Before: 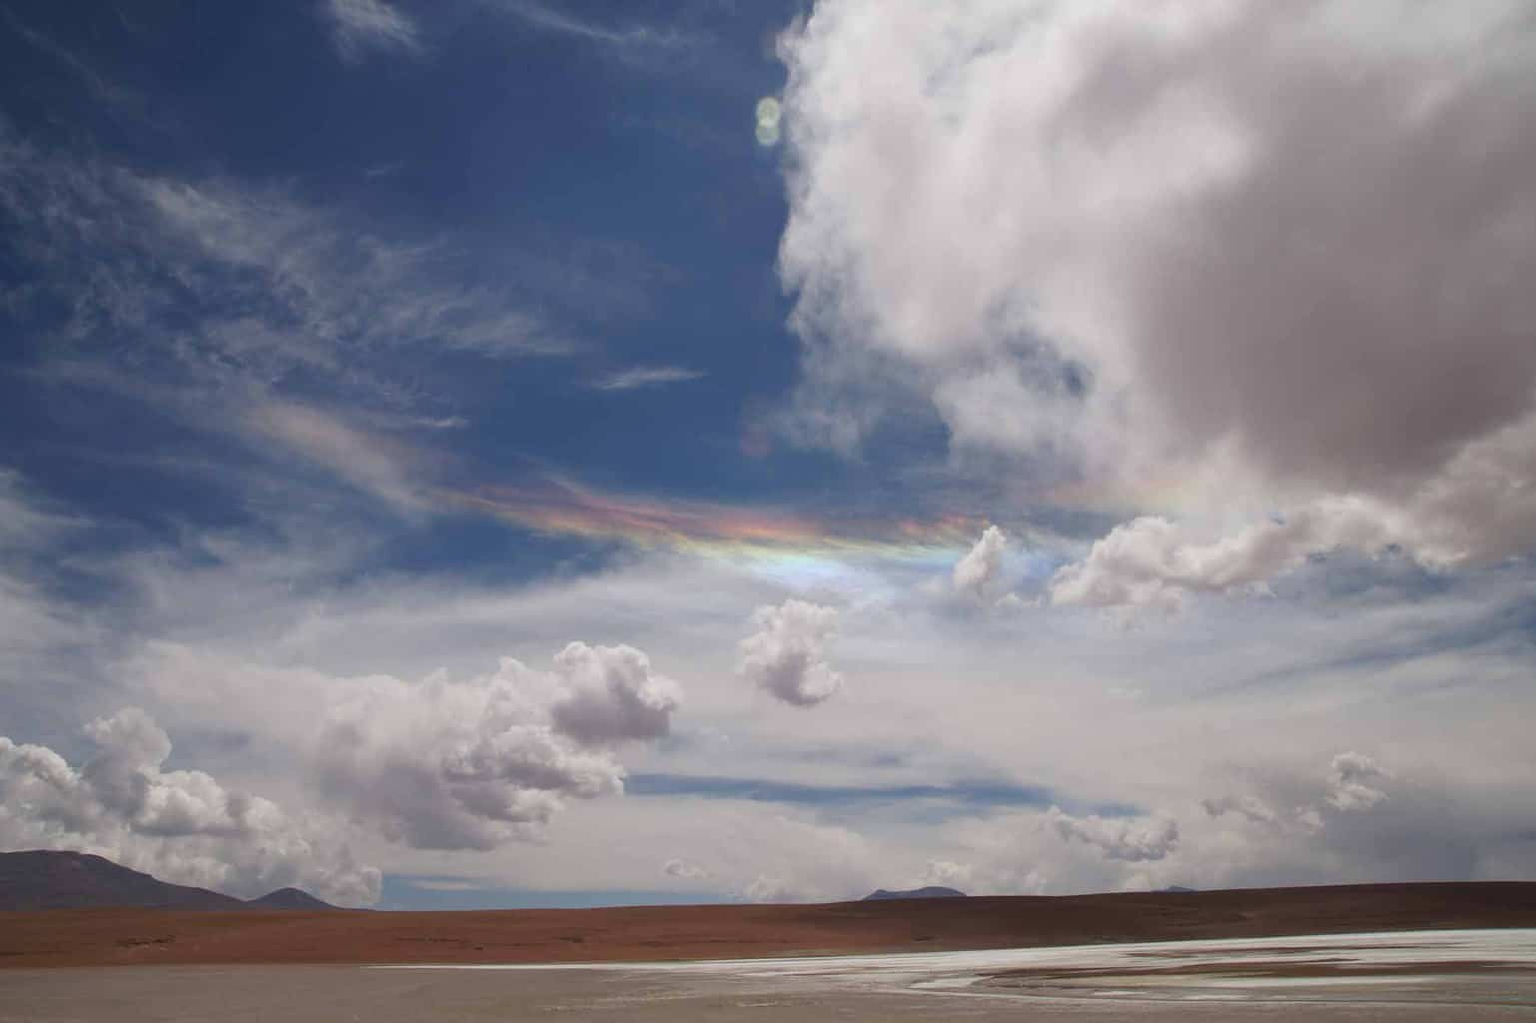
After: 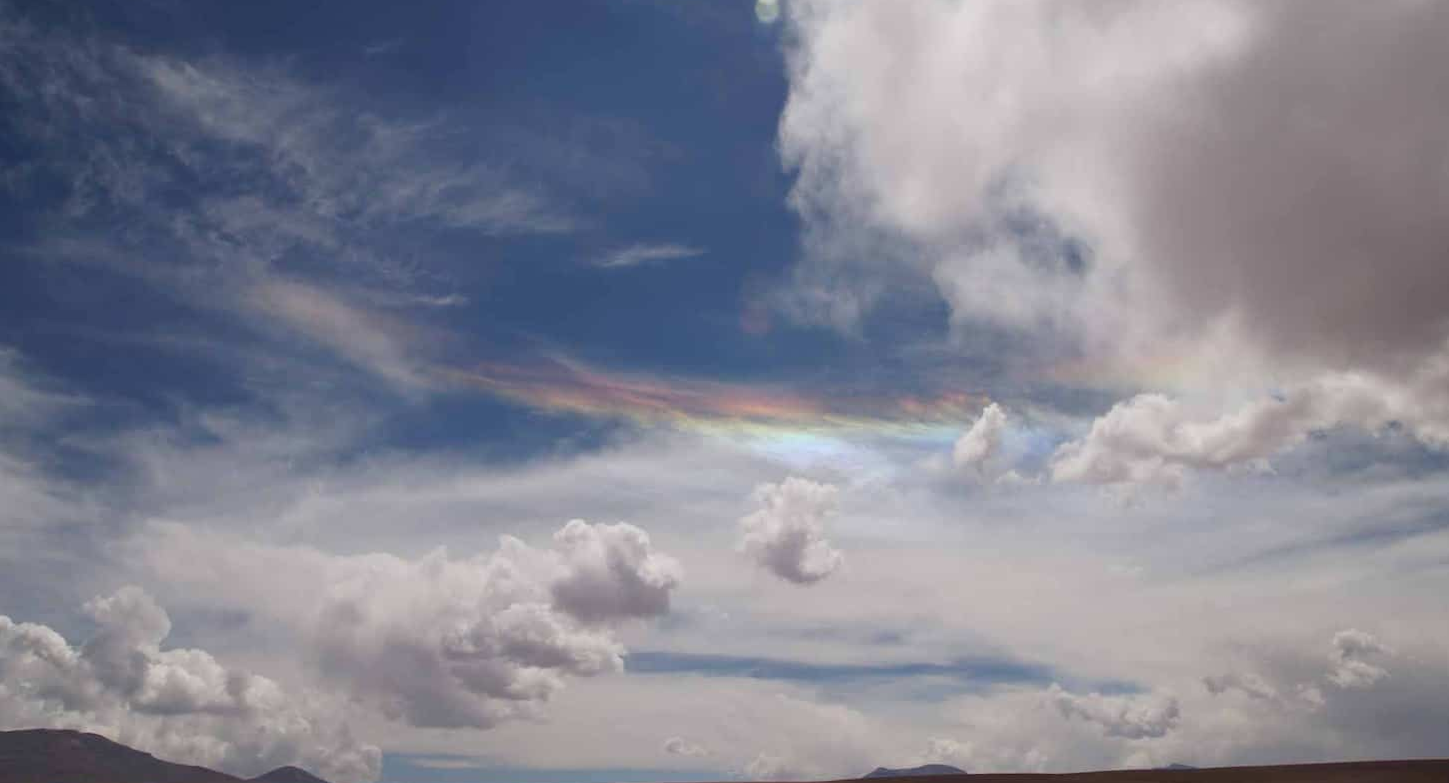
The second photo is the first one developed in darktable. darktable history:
crop and rotate: angle 0.06°, top 12.013%, right 5.578%, bottom 11.311%
